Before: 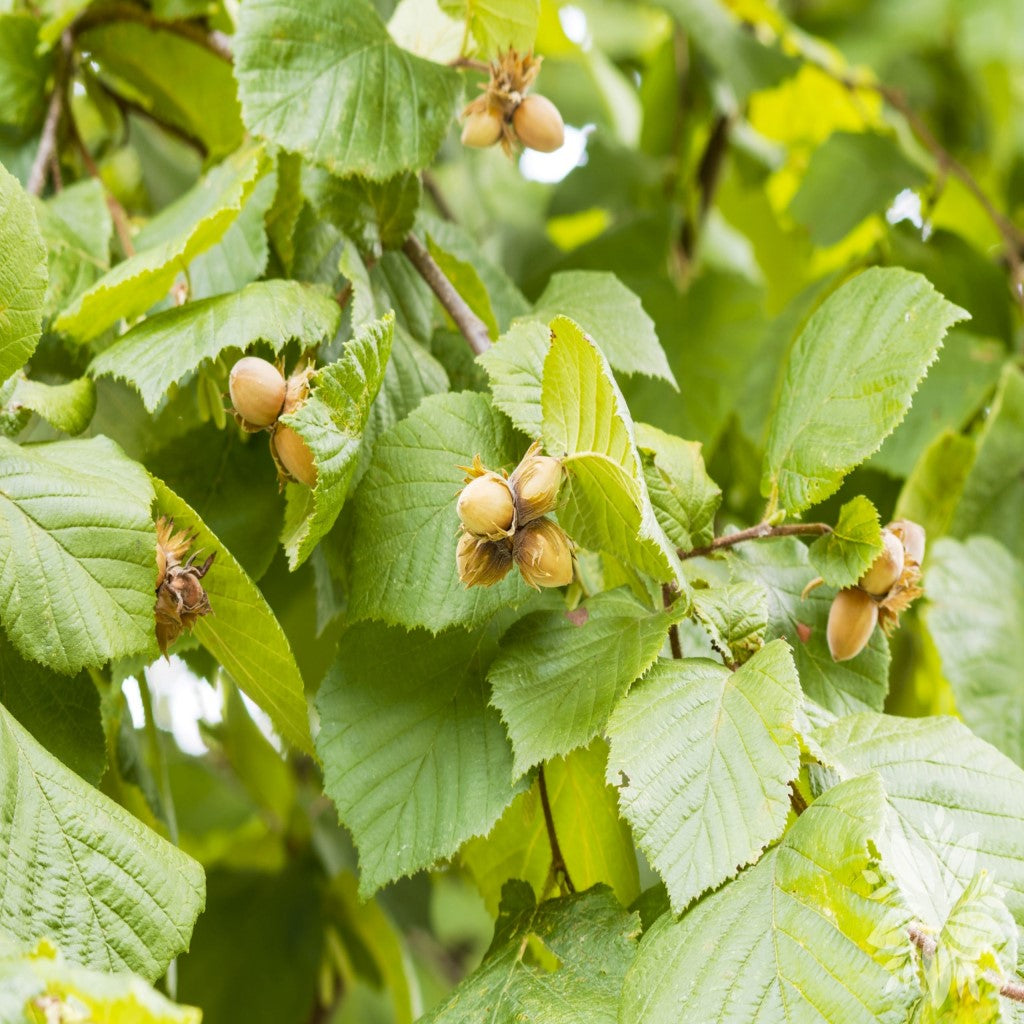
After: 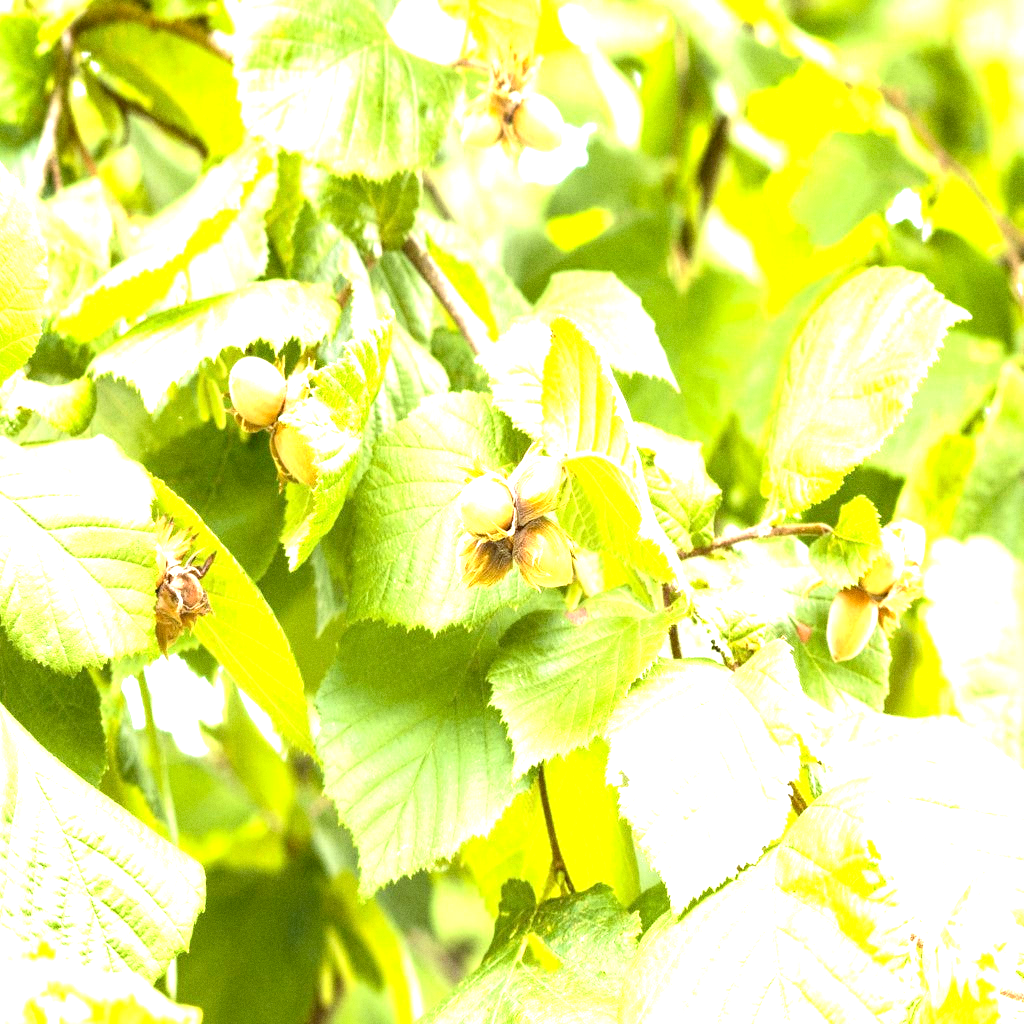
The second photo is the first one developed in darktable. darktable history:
grain: coarseness 0.47 ISO
exposure: black level correction 0.001, exposure 1.84 EV, compensate highlight preservation false
